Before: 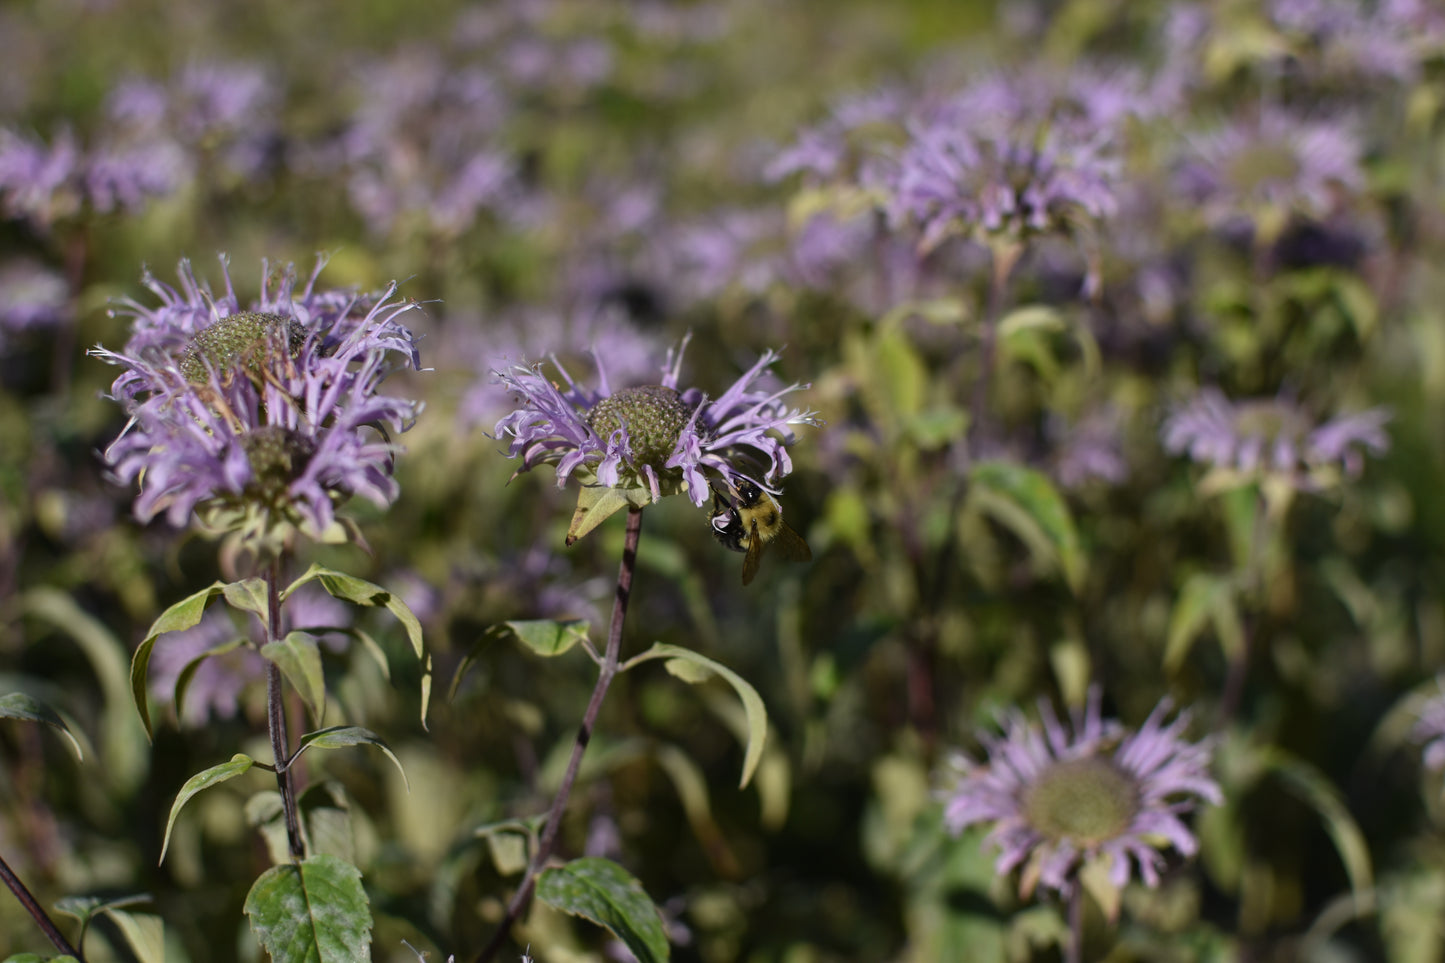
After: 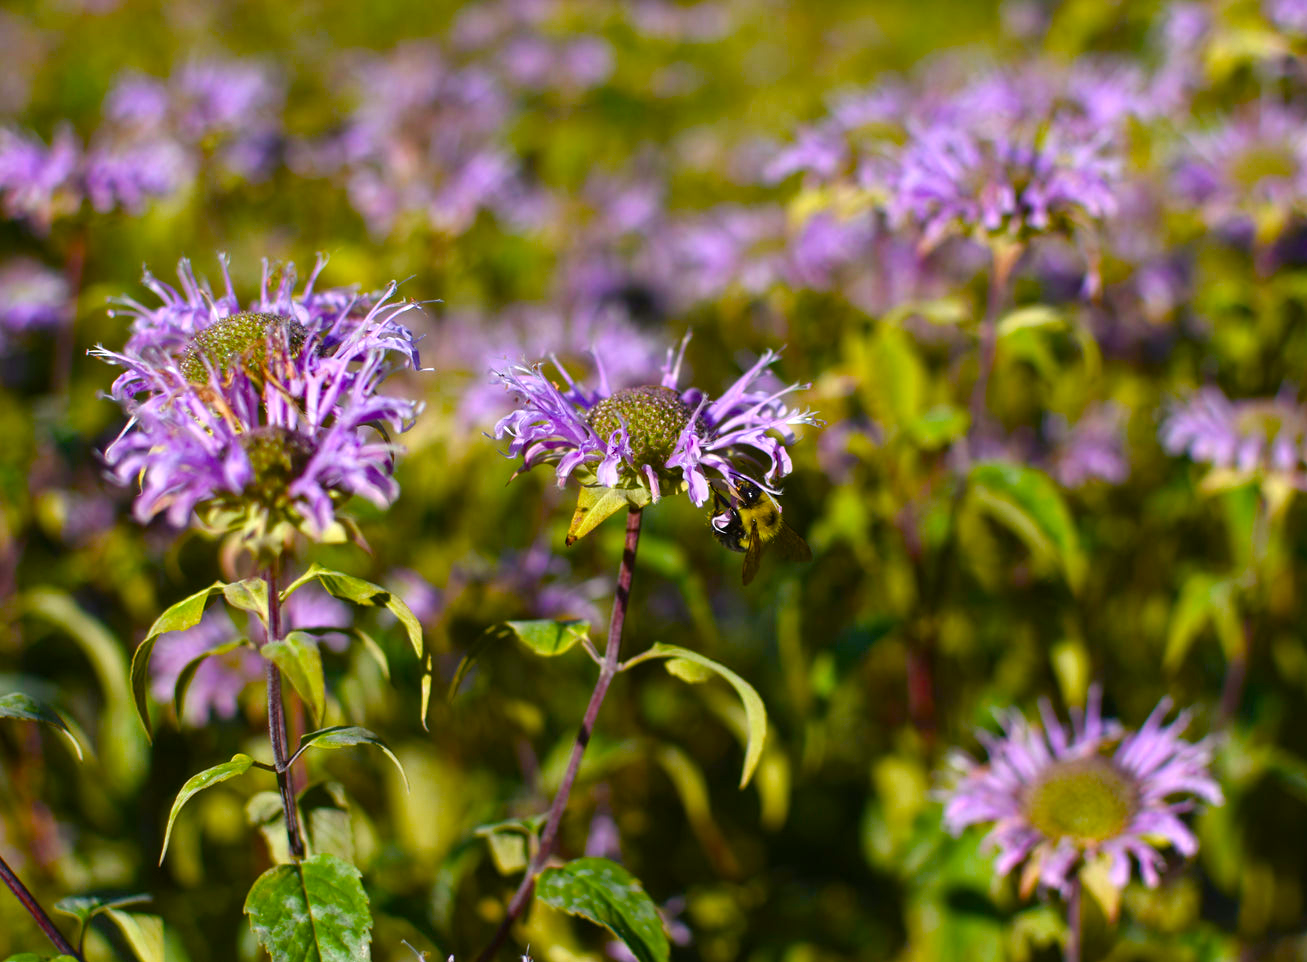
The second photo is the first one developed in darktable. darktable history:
crop: right 9.509%, bottom 0.031%
color balance rgb: linear chroma grading › global chroma 25%, perceptual saturation grading › global saturation 45%, perceptual saturation grading › highlights -50%, perceptual saturation grading › shadows 30%, perceptual brilliance grading › global brilliance 18%, global vibrance 40%
